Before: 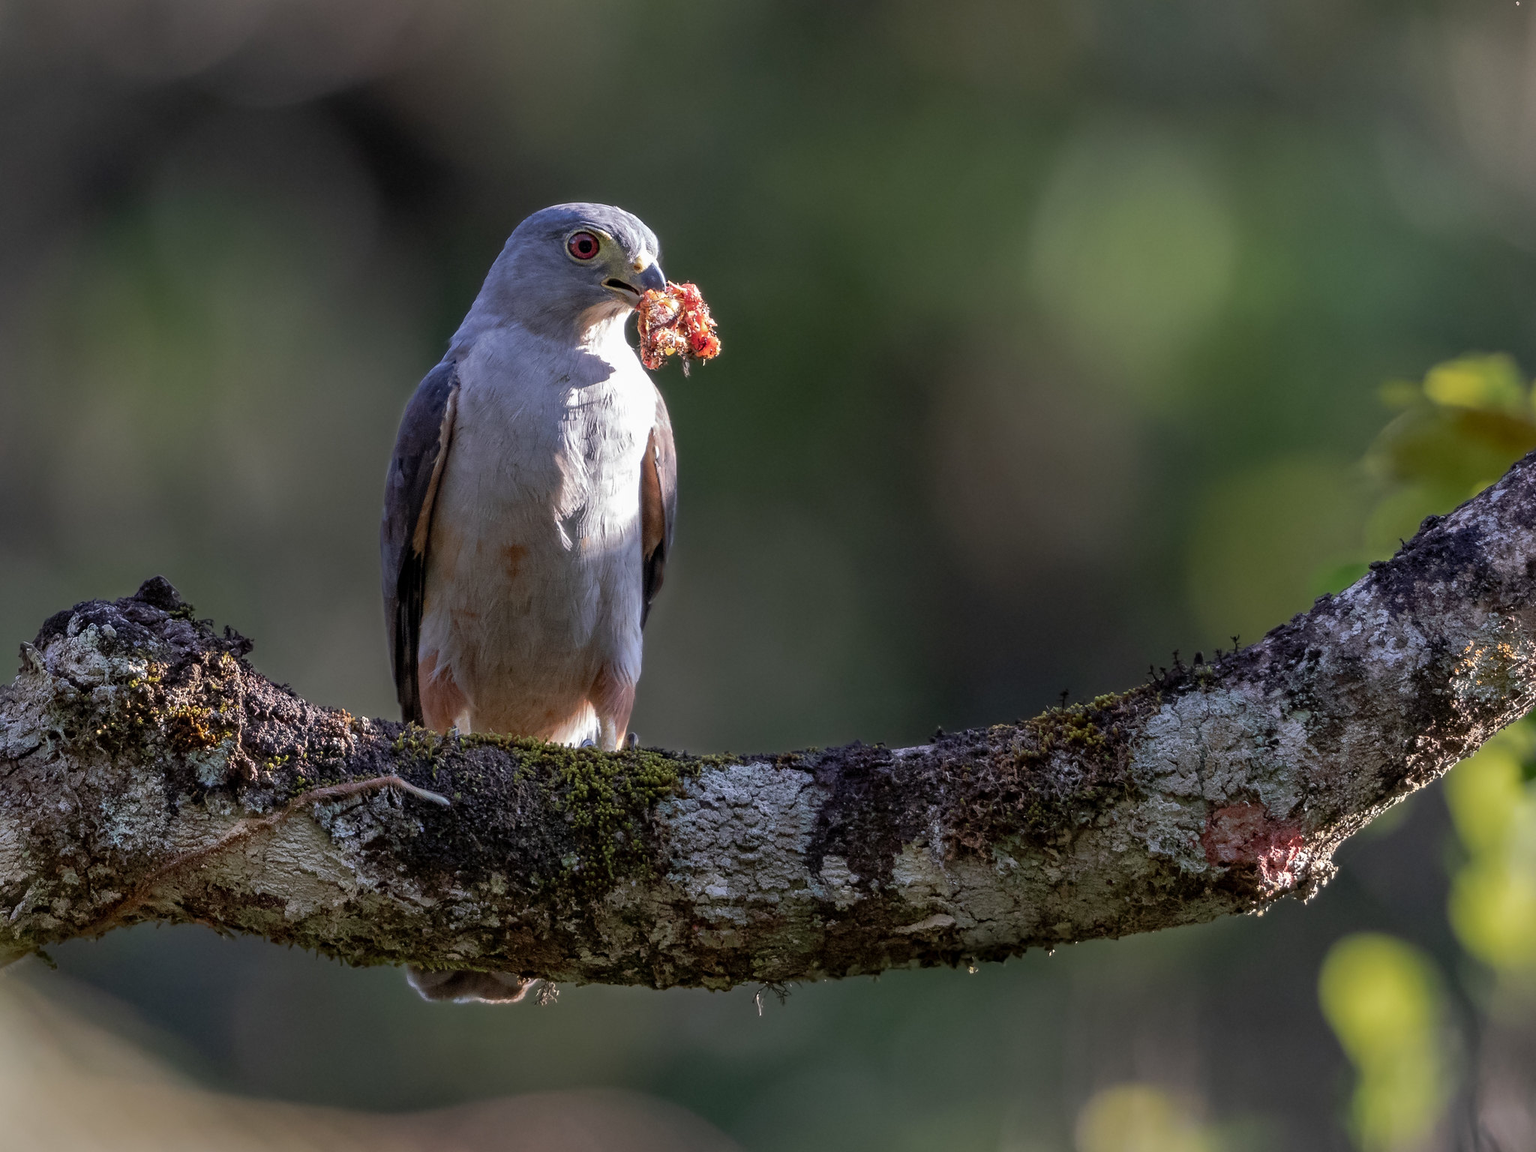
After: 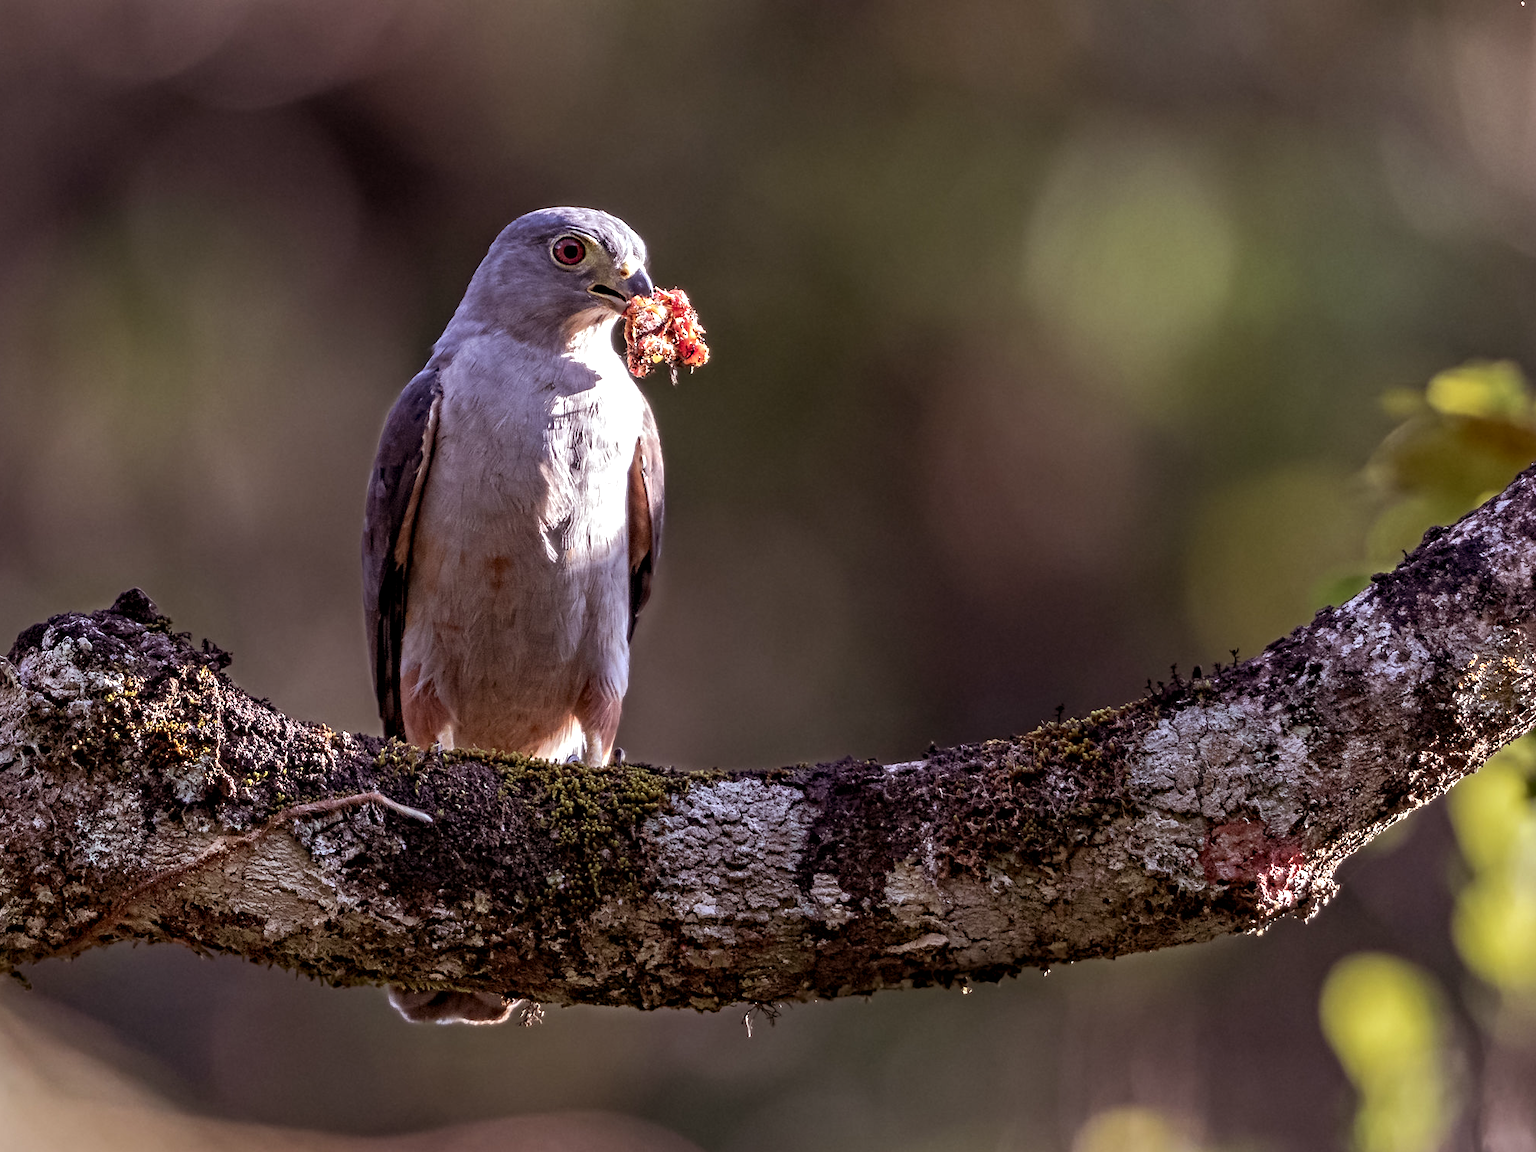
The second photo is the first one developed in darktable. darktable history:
crop: left 1.743%, right 0.268%, bottom 2.011%
tone equalizer: -8 EV -0.417 EV, -7 EV -0.389 EV, -6 EV -0.333 EV, -5 EV -0.222 EV, -3 EV 0.222 EV, -2 EV 0.333 EV, -1 EV 0.389 EV, +0 EV 0.417 EV, edges refinement/feathering 500, mask exposure compensation -1.57 EV, preserve details no
rgb levels: mode RGB, independent channels, levels [[0, 0.474, 1], [0, 0.5, 1], [0, 0.5, 1]]
contrast equalizer: y [[0.5, 0.501, 0.525, 0.597, 0.58, 0.514], [0.5 ×6], [0.5 ×6], [0 ×6], [0 ×6]]
